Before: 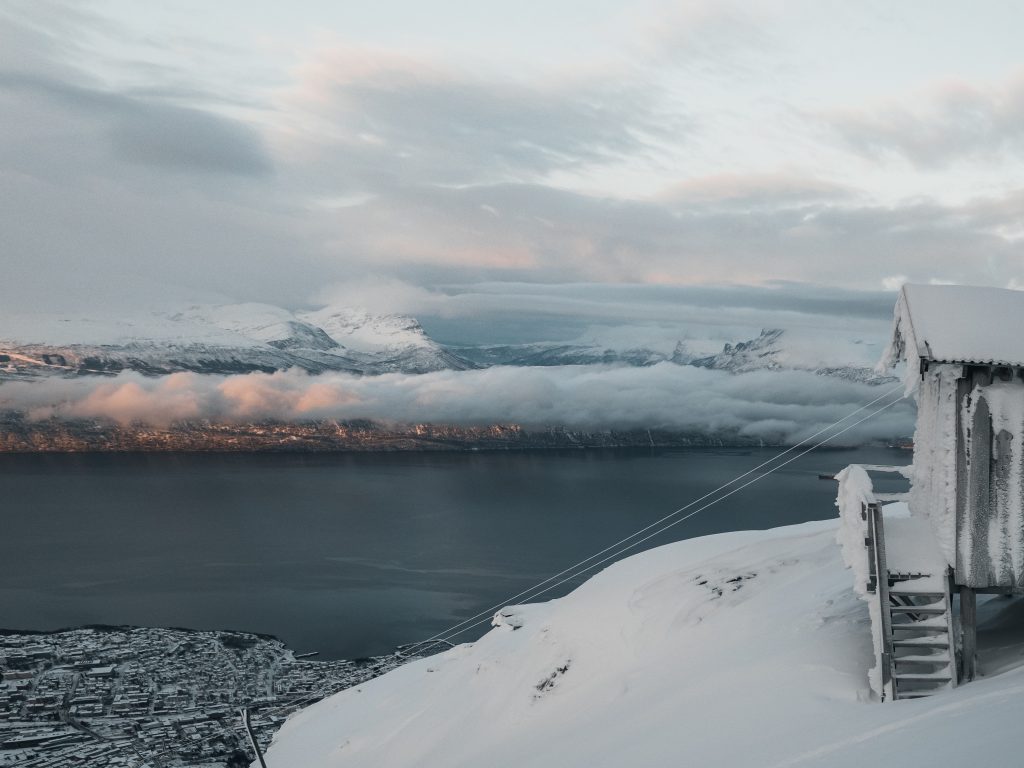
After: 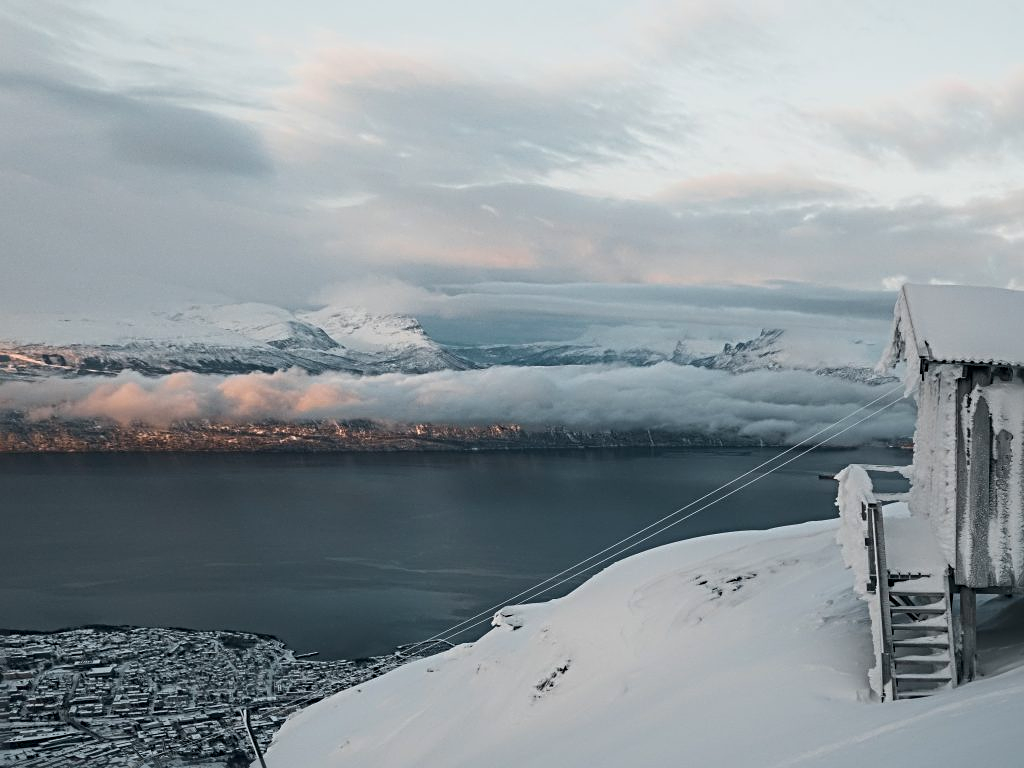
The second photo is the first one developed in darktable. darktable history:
sharpen: radius 3.951
color balance rgb: perceptual saturation grading › global saturation 0.438%, global vibrance 20%
